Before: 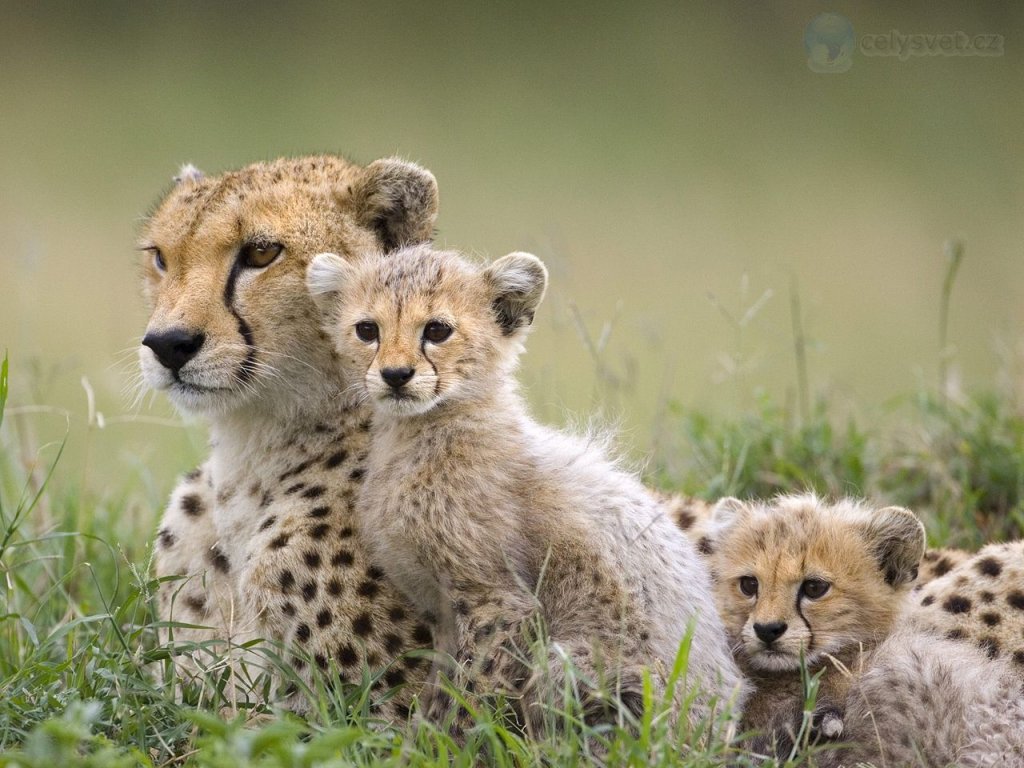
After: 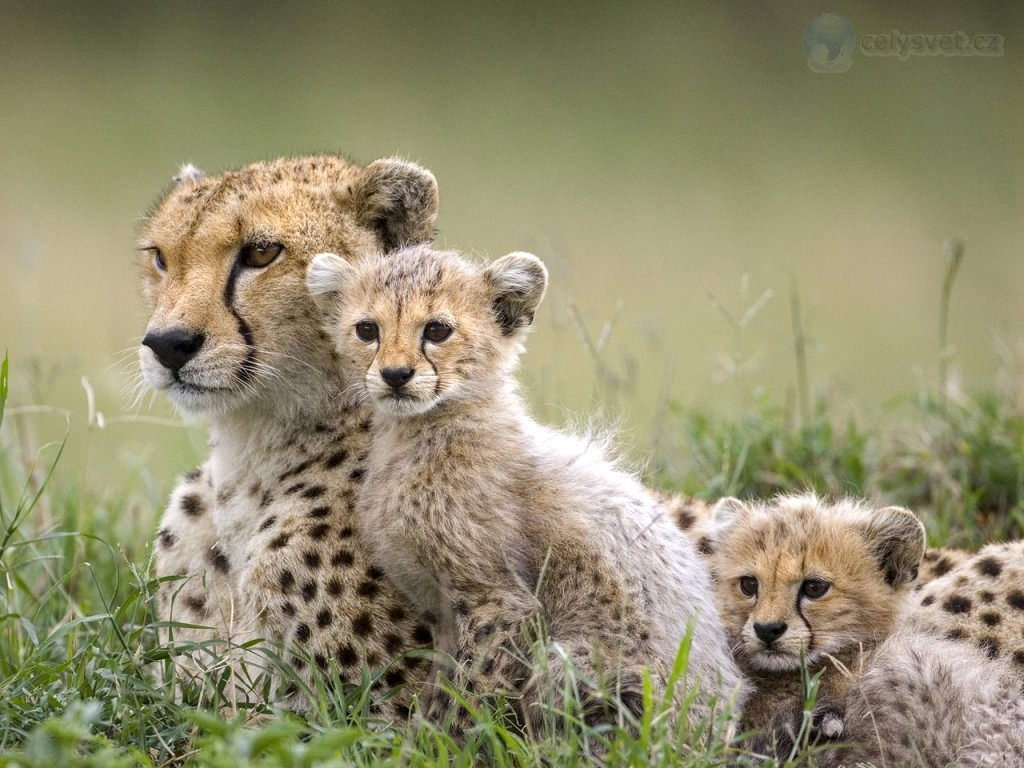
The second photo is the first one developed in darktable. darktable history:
color correction: highlights a* 0.003, highlights b* -0.283
local contrast: on, module defaults
